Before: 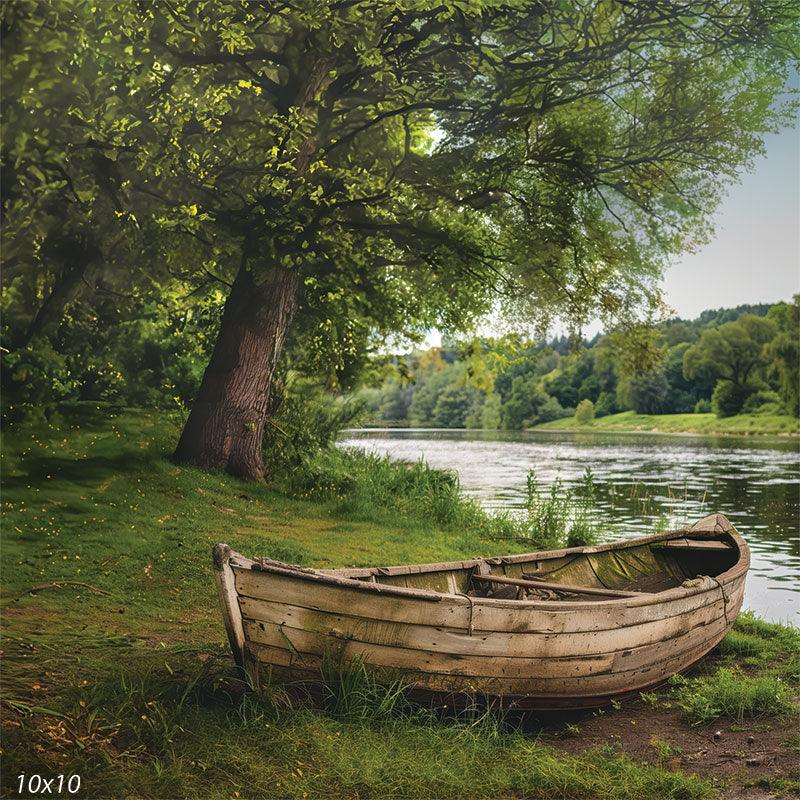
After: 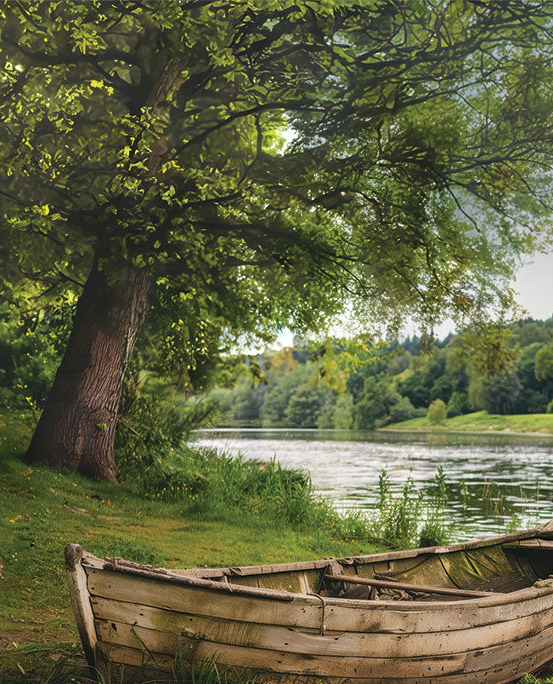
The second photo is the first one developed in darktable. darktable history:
crop: left 18.566%, right 12.239%, bottom 14.431%
